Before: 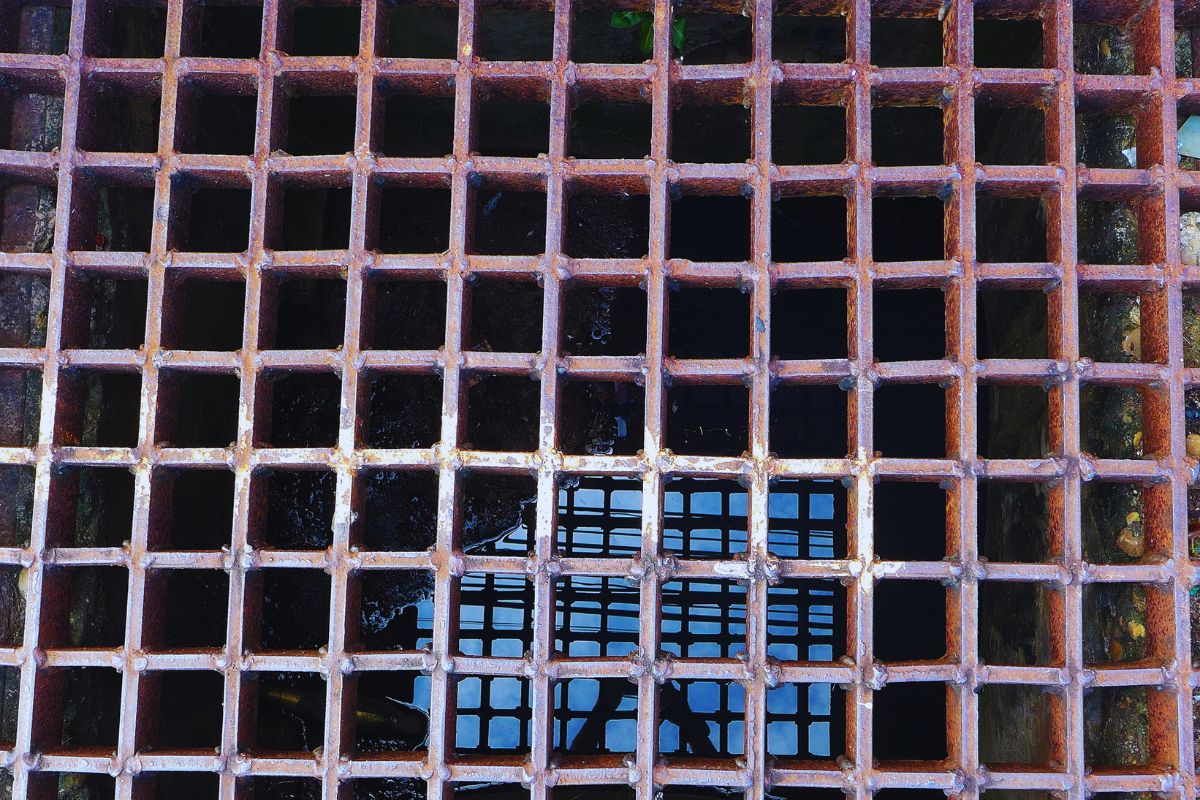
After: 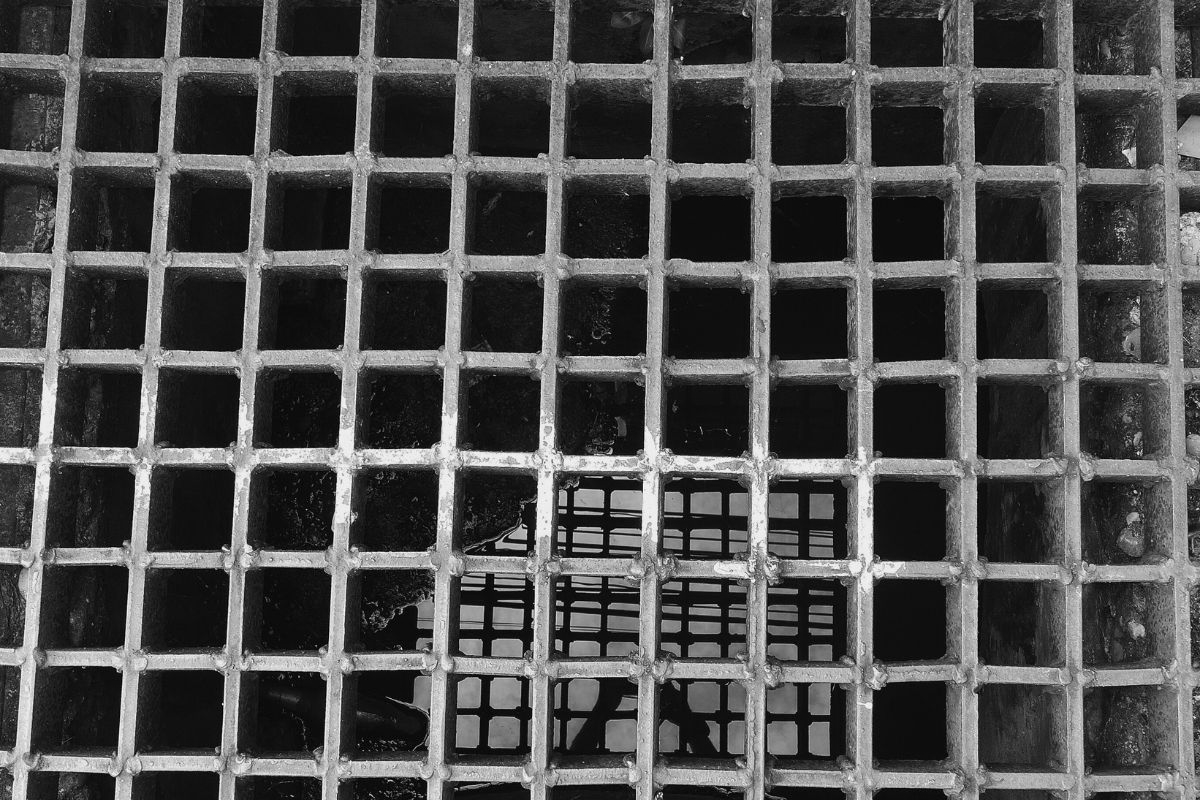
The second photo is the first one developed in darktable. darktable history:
monochrome: on, module defaults
color correction: highlights a* -4.73, highlights b* 5.06, saturation 0.97
